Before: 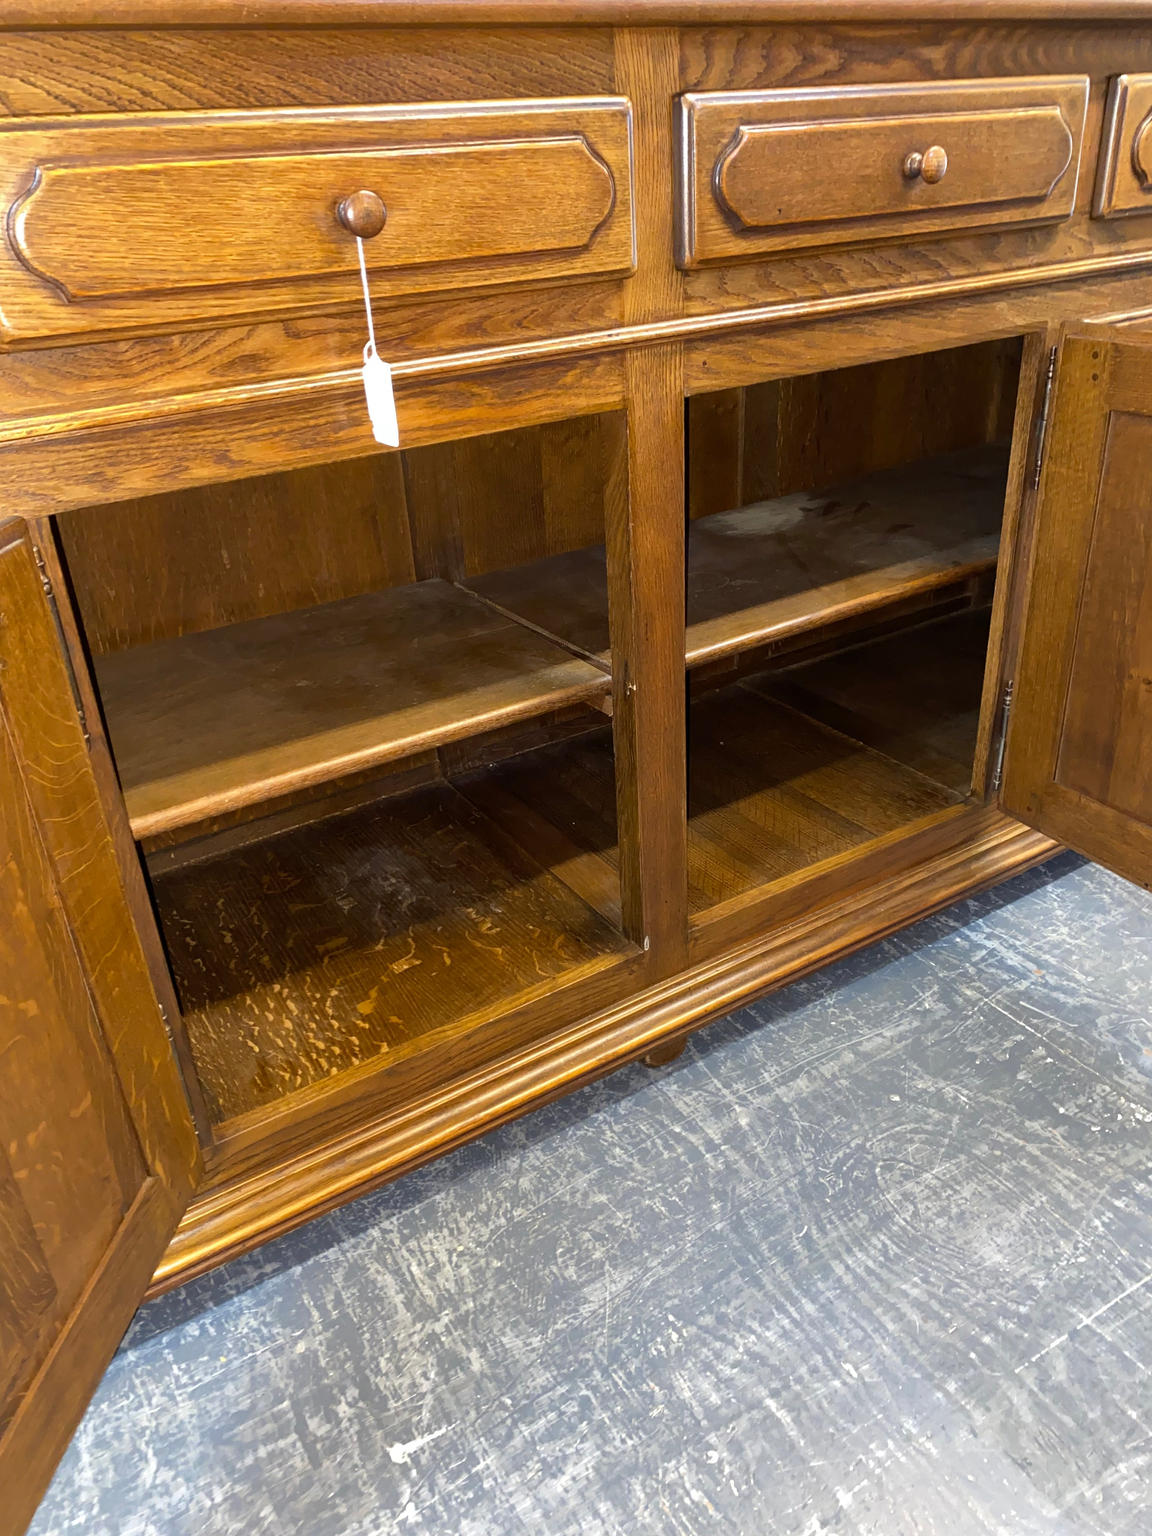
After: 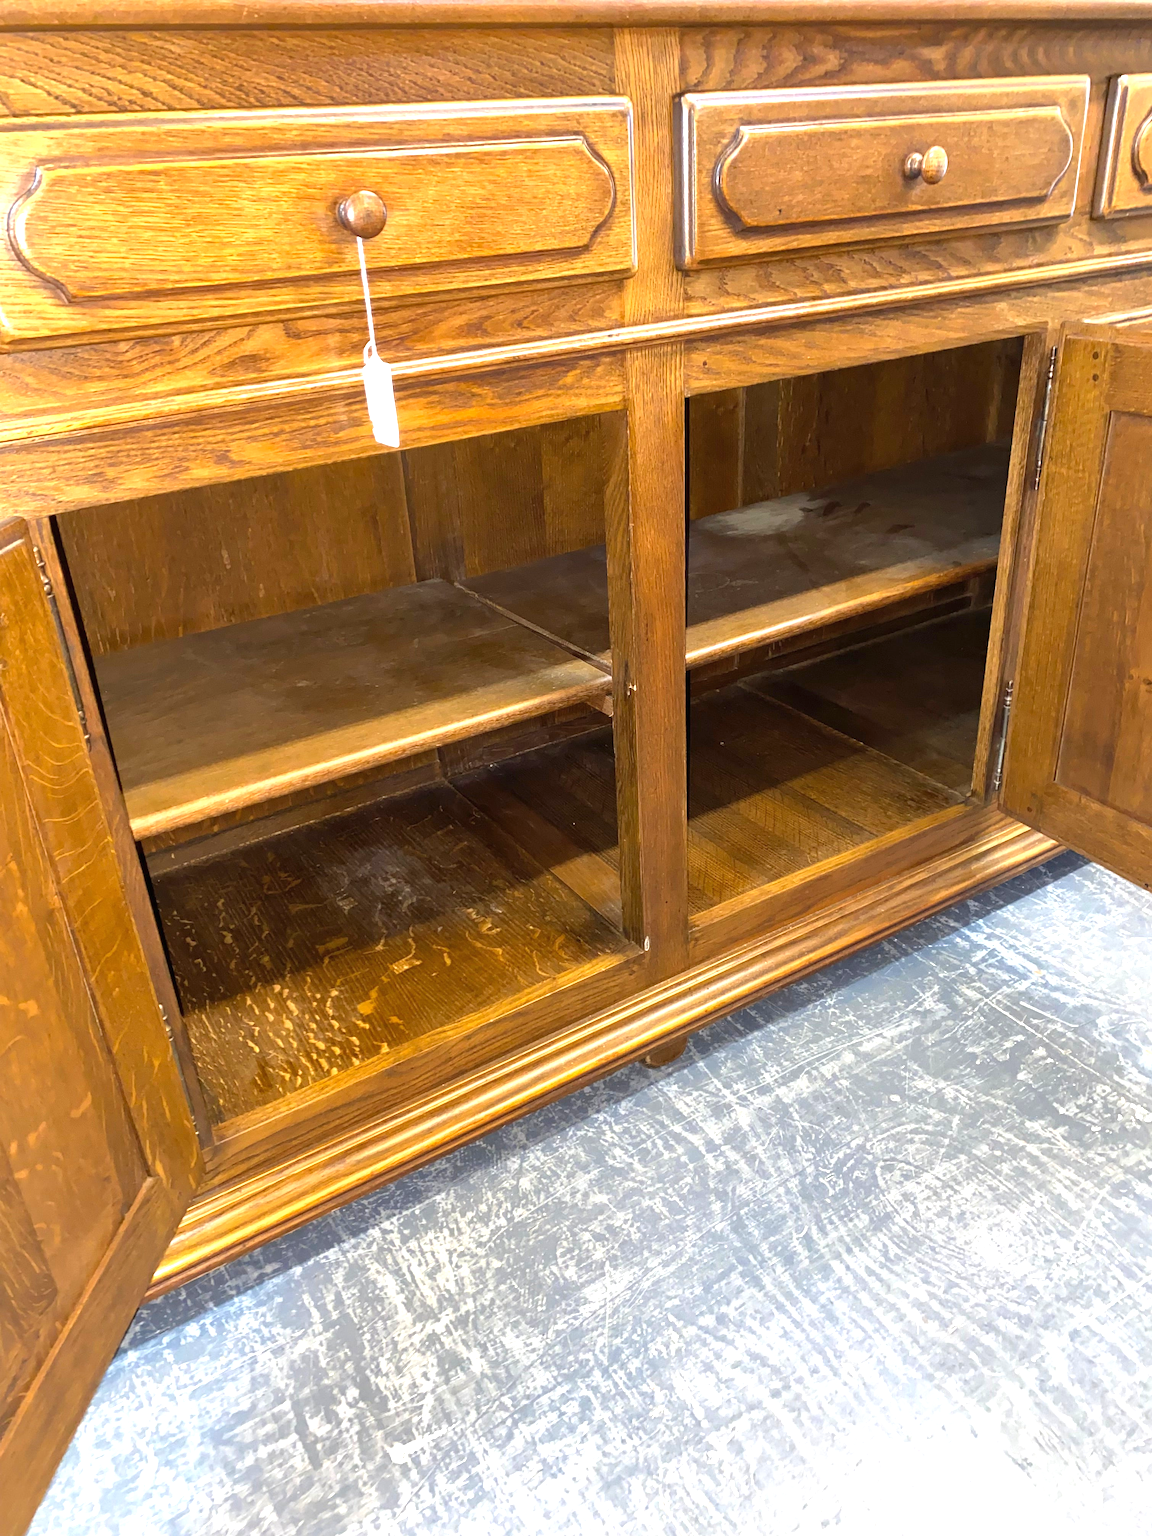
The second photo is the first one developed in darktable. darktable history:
shadows and highlights: shadows 25, highlights -25
exposure: black level correction 0, exposure 0.9 EV, compensate exposure bias true, compensate highlight preservation false
